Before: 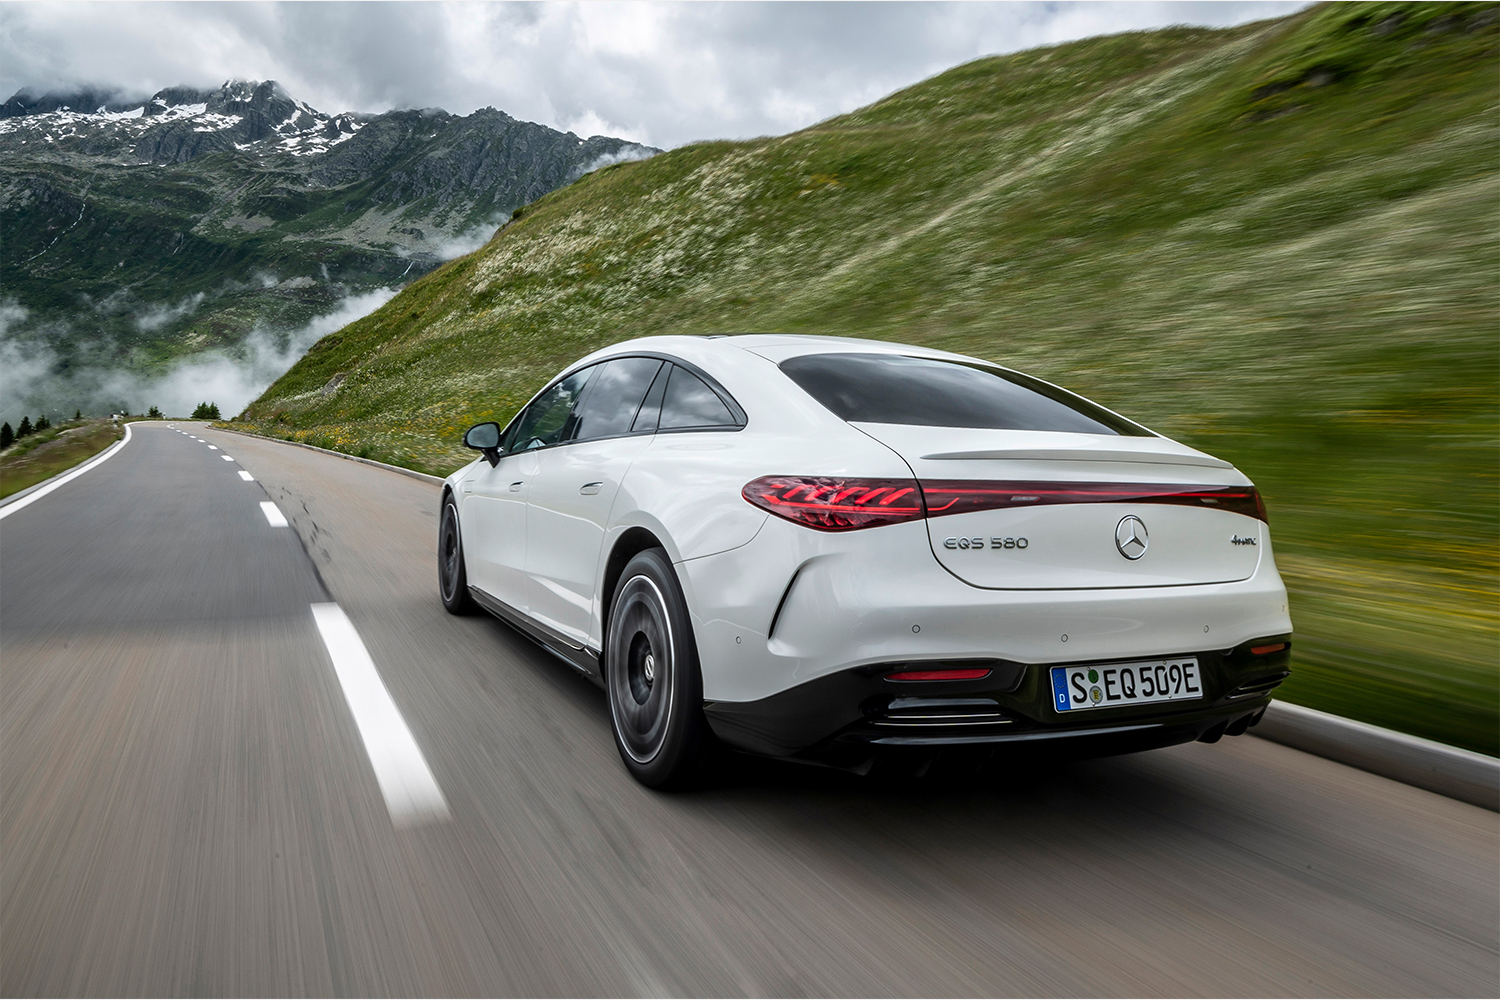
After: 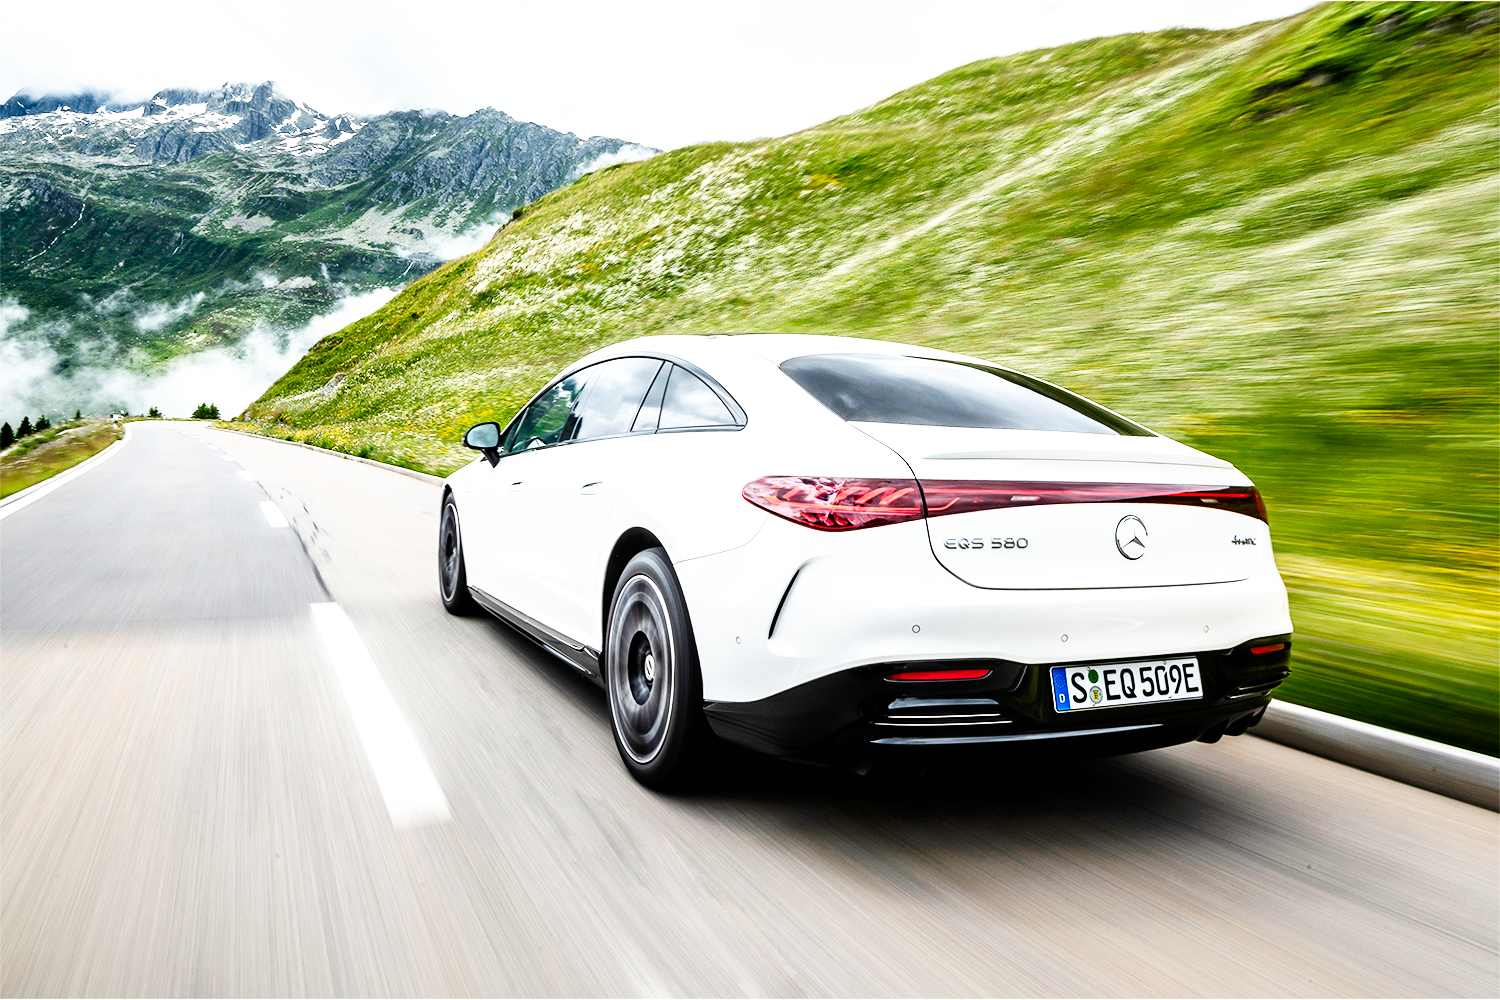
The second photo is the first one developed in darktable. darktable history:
exposure: black level correction 0.001, exposure 0.672 EV, compensate exposure bias true, compensate highlight preservation false
base curve: curves: ch0 [(0, 0) (0.007, 0.004) (0.027, 0.03) (0.046, 0.07) (0.207, 0.54) (0.442, 0.872) (0.673, 0.972) (1, 1)], preserve colors none
